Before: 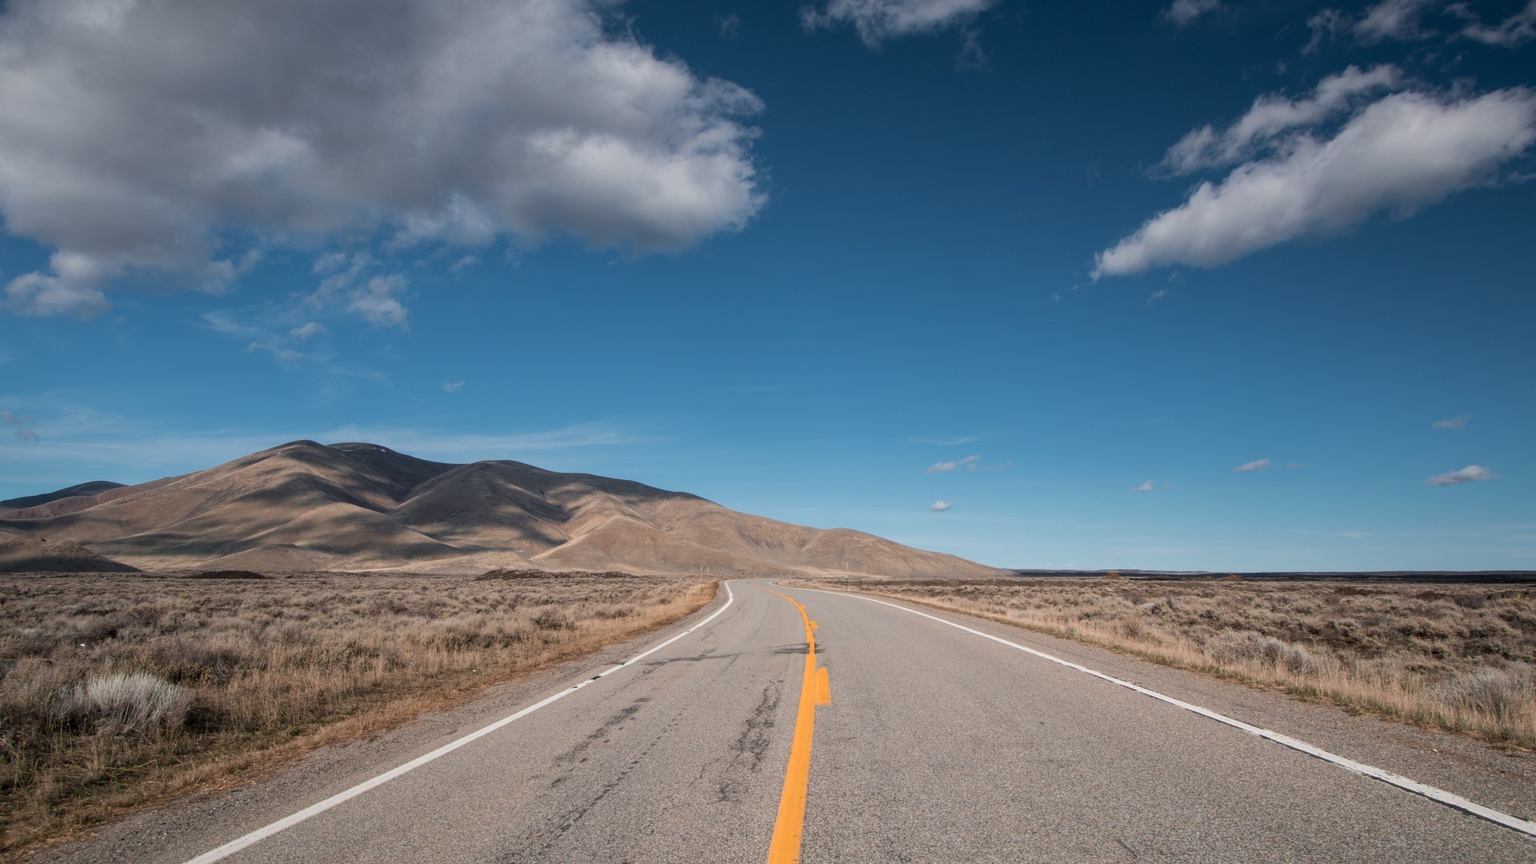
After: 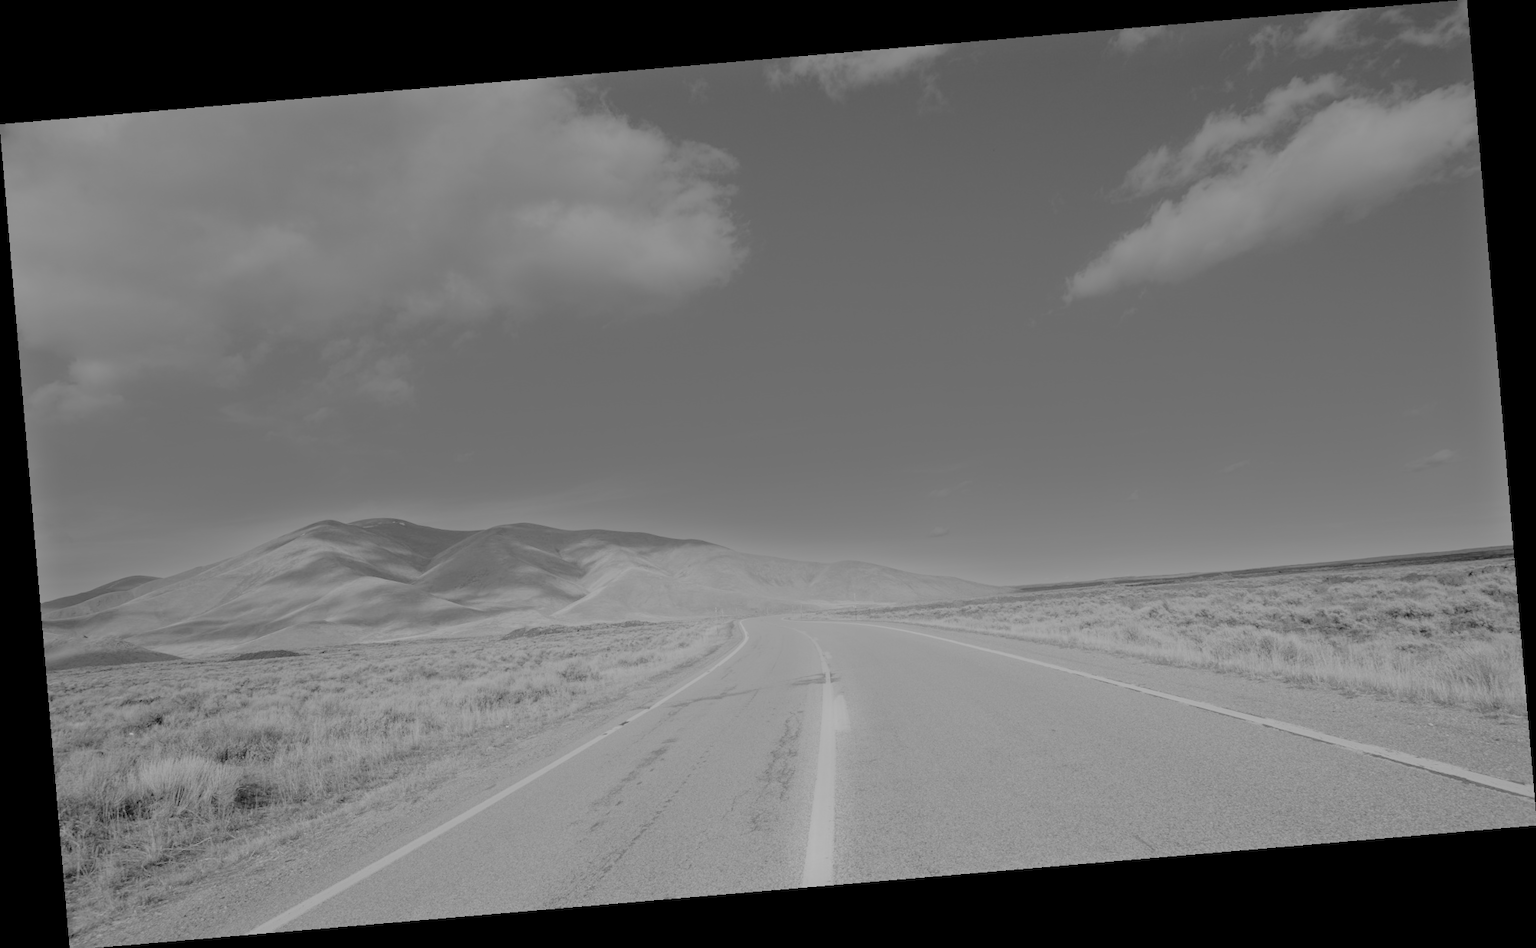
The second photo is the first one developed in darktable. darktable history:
white balance: red 0.871, blue 1.249
rotate and perspective: rotation -4.86°, automatic cropping off
monochrome: a 79.32, b 81.83, size 1.1
contrast brightness saturation: brightness 1
